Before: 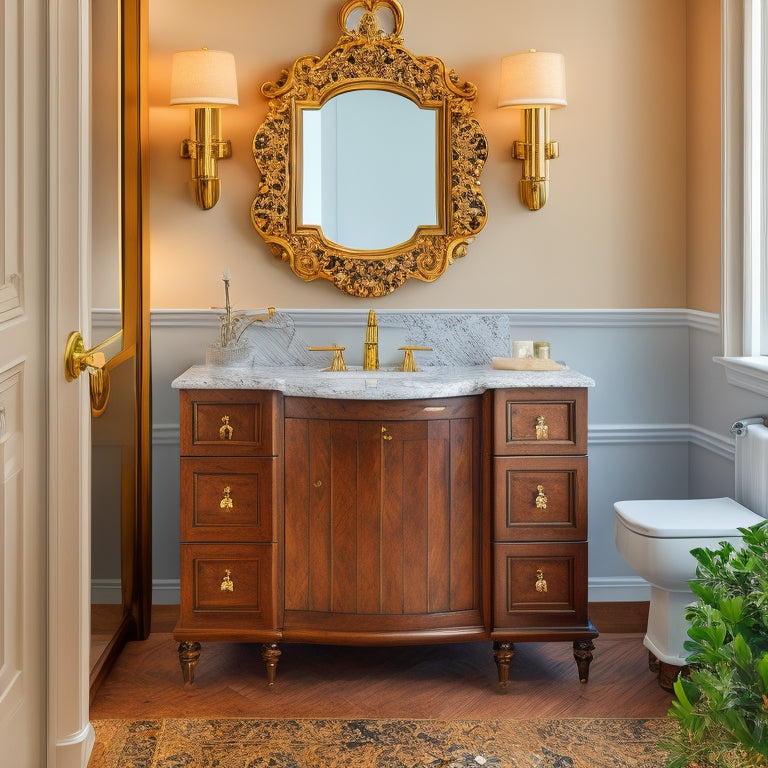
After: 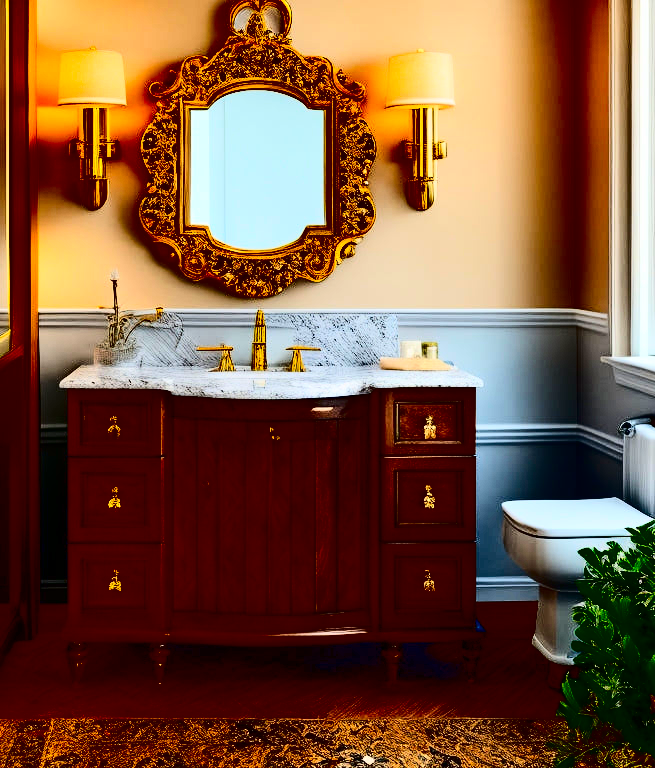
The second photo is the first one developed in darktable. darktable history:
crop and rotate: left 14.69%
contrast brightness saturation: contrast 0.771, brightness -0.996, saturation 0.996
